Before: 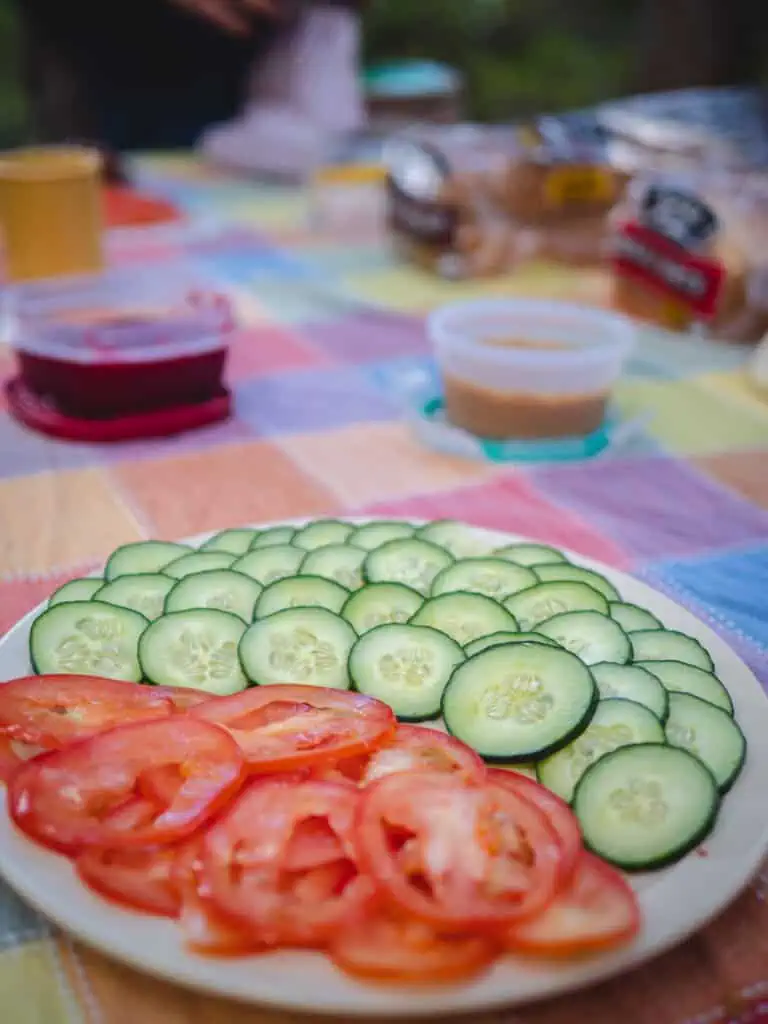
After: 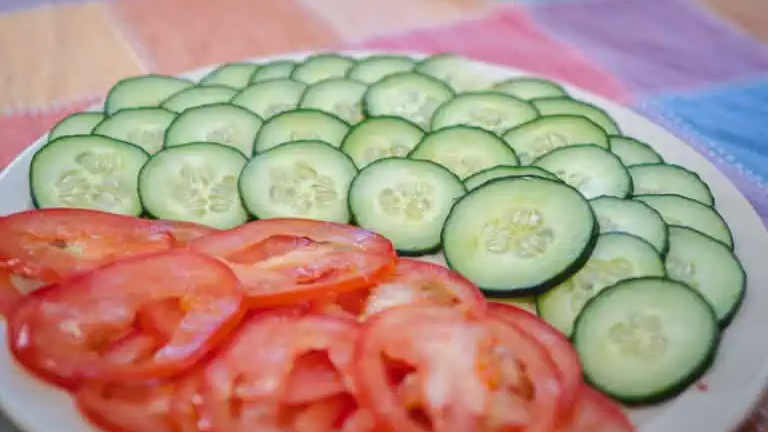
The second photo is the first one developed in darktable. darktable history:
tone equalizer: on, module defaults
crop: top 45.551%, bottom 12.262%
